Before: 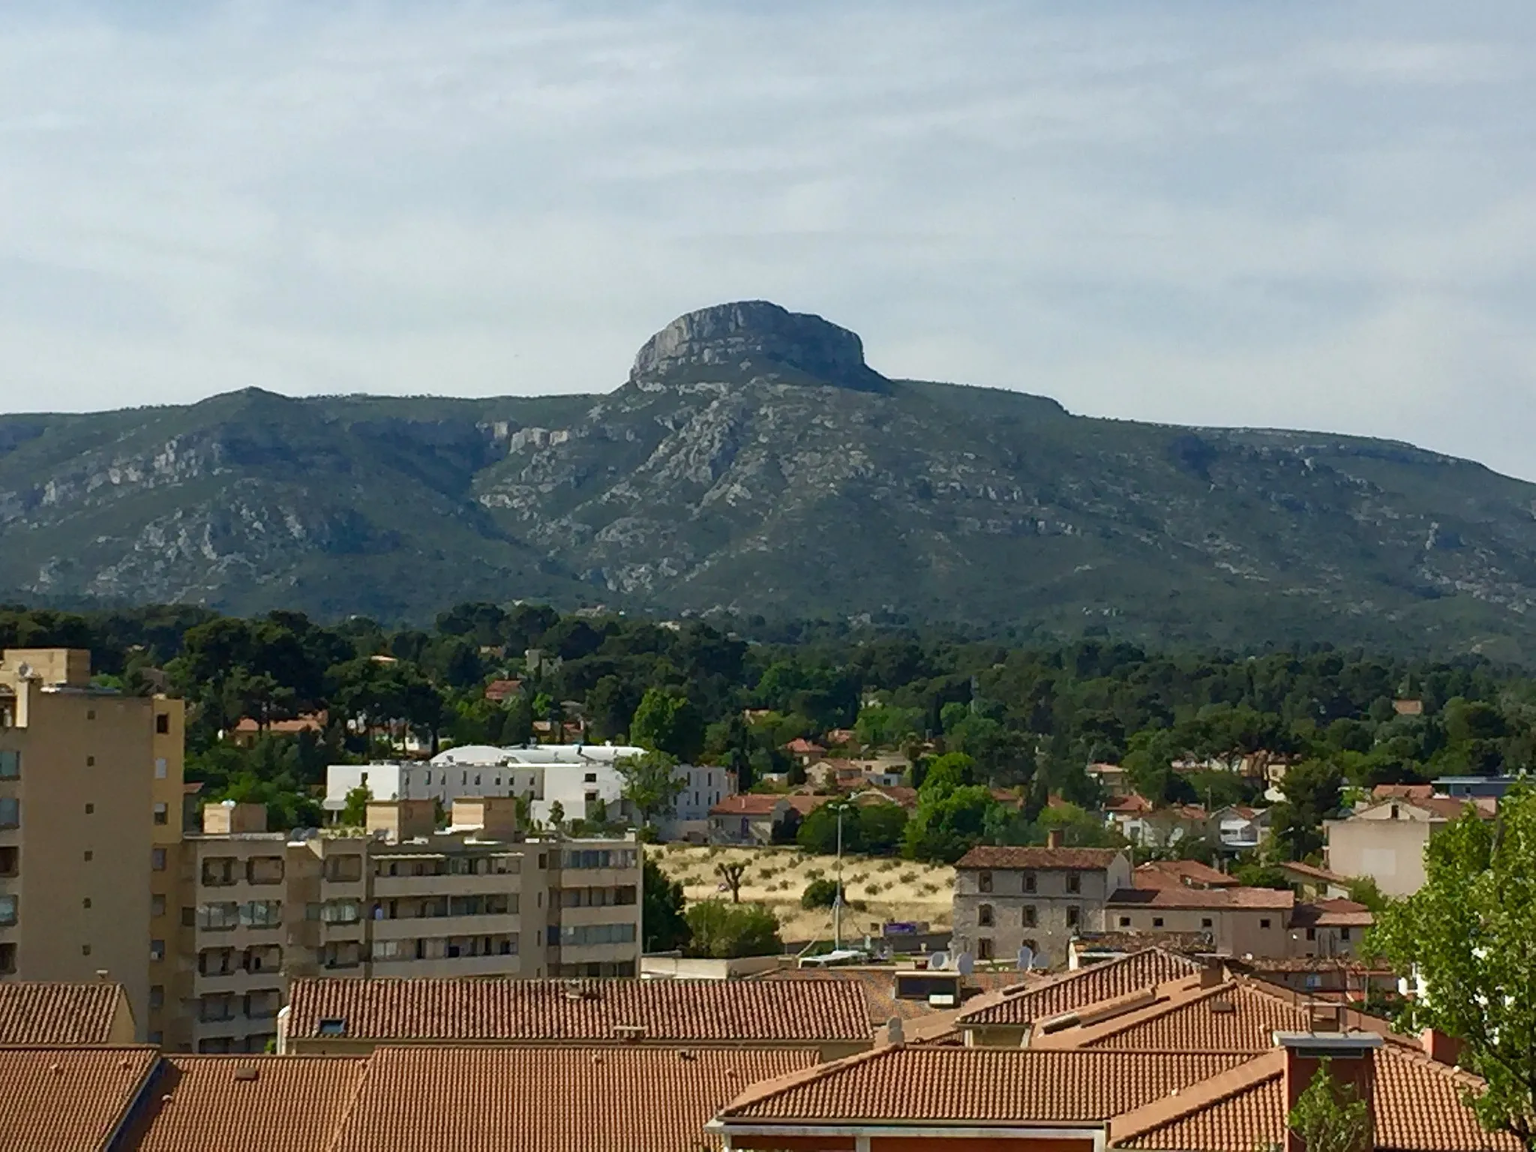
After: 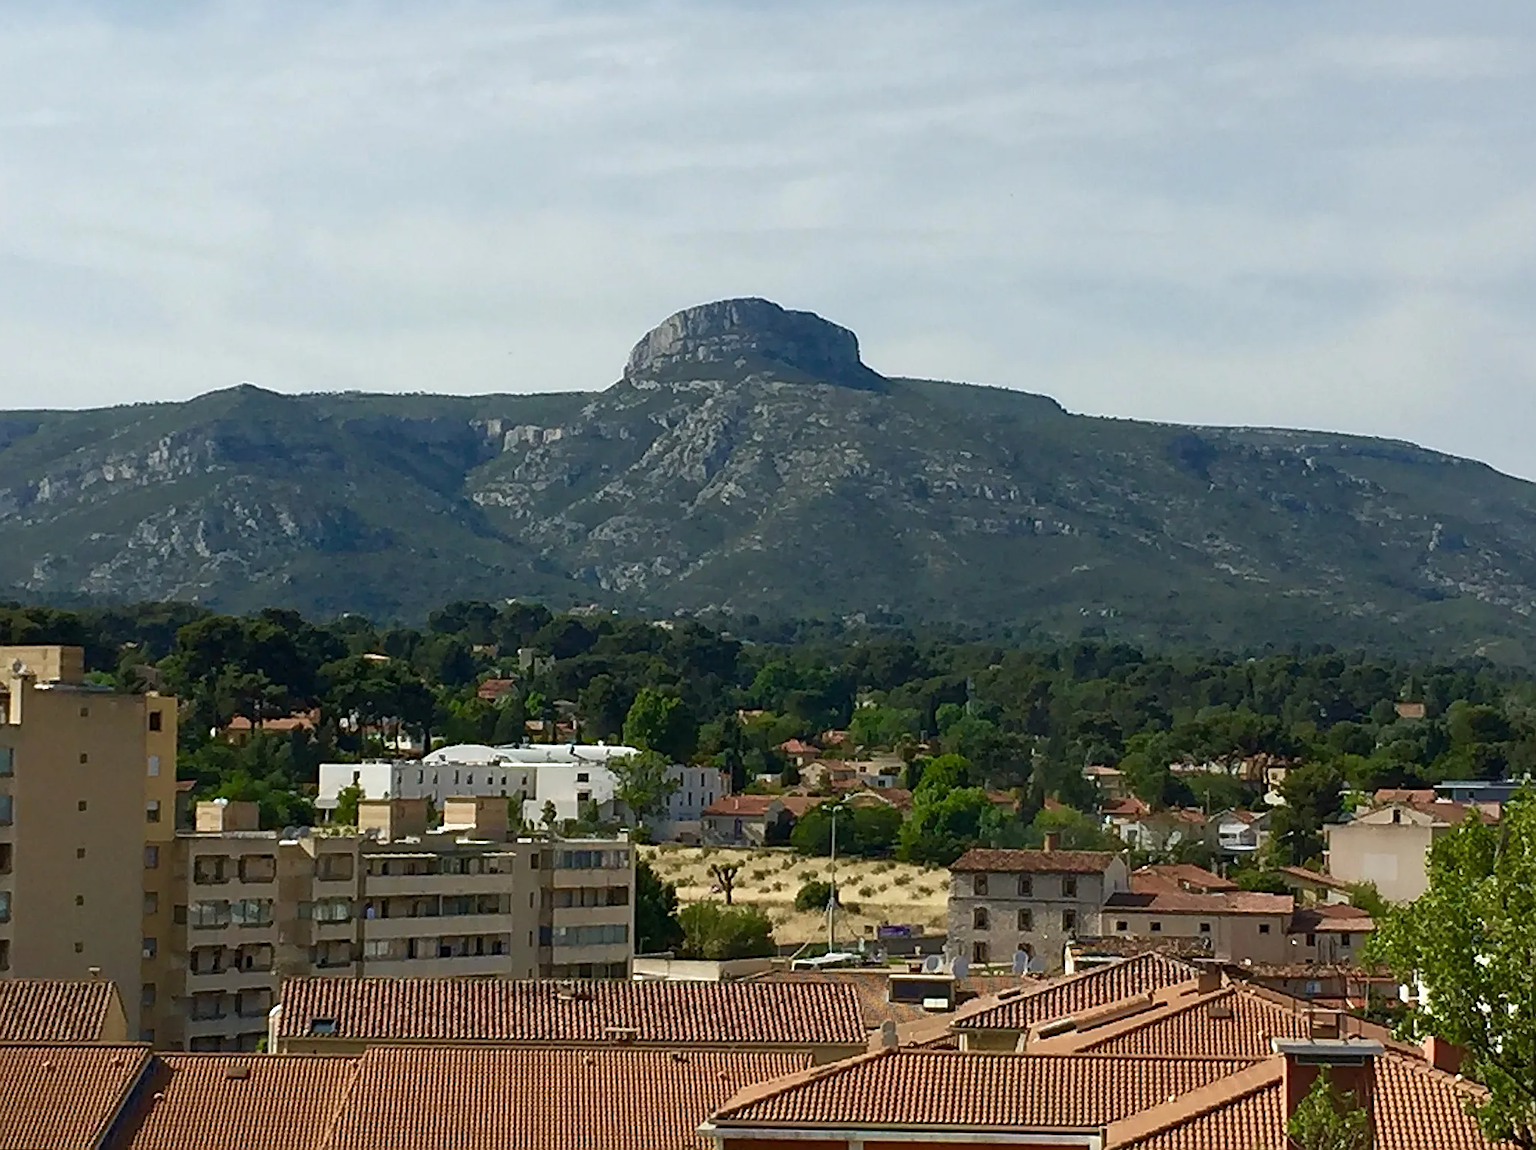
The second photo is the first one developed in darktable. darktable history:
rotate and perspective: rotation 0.192°, lens shift (horizontal) -0.015, crop left 0.005, crop right 0.996, crop top 0.006, crop bottom 0.99
sharpen: on, module defaults
